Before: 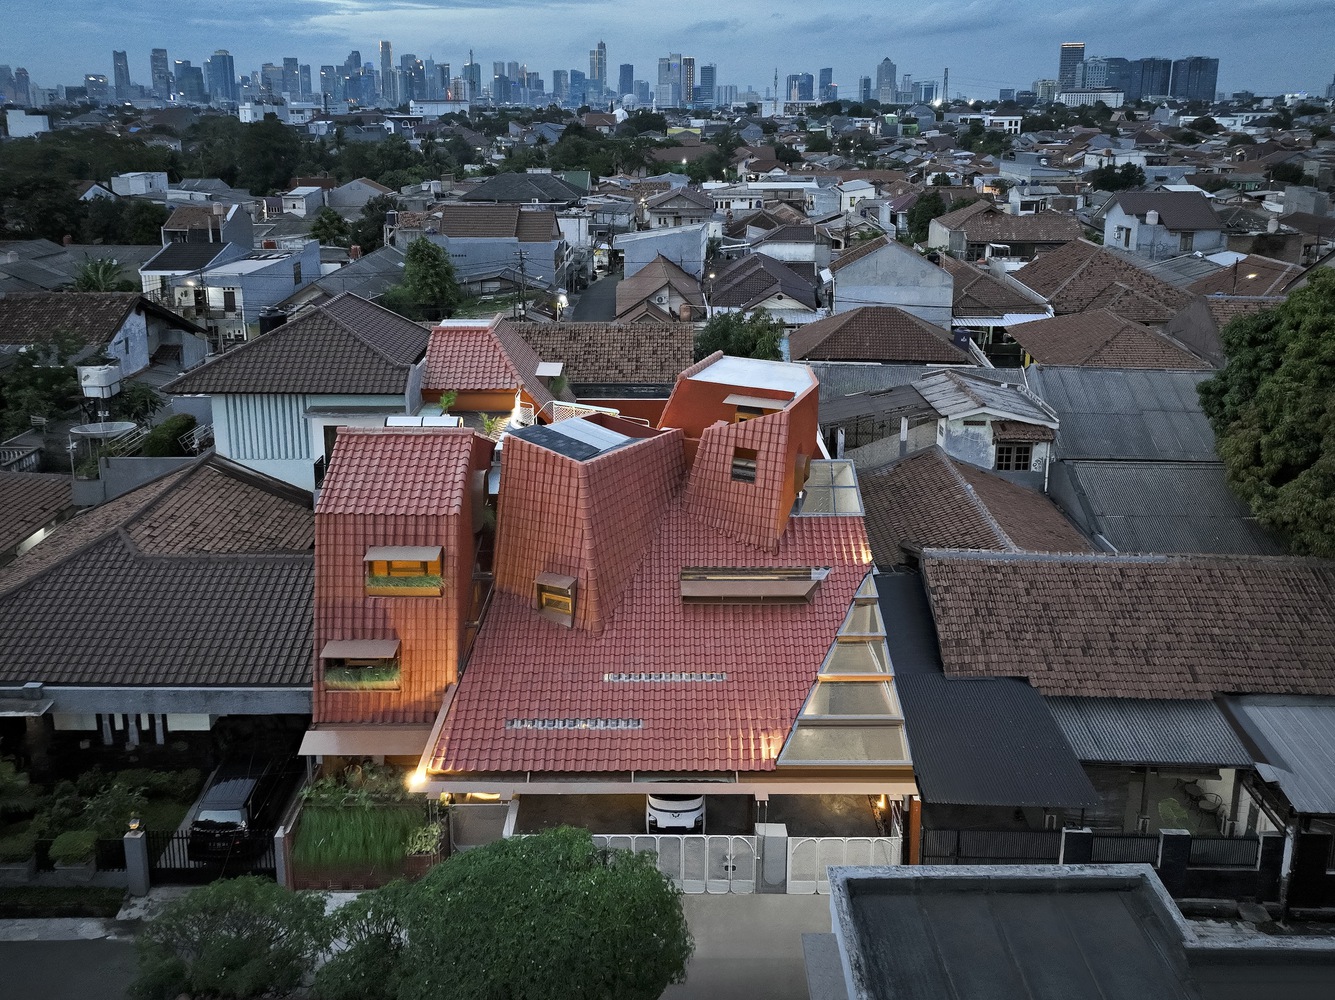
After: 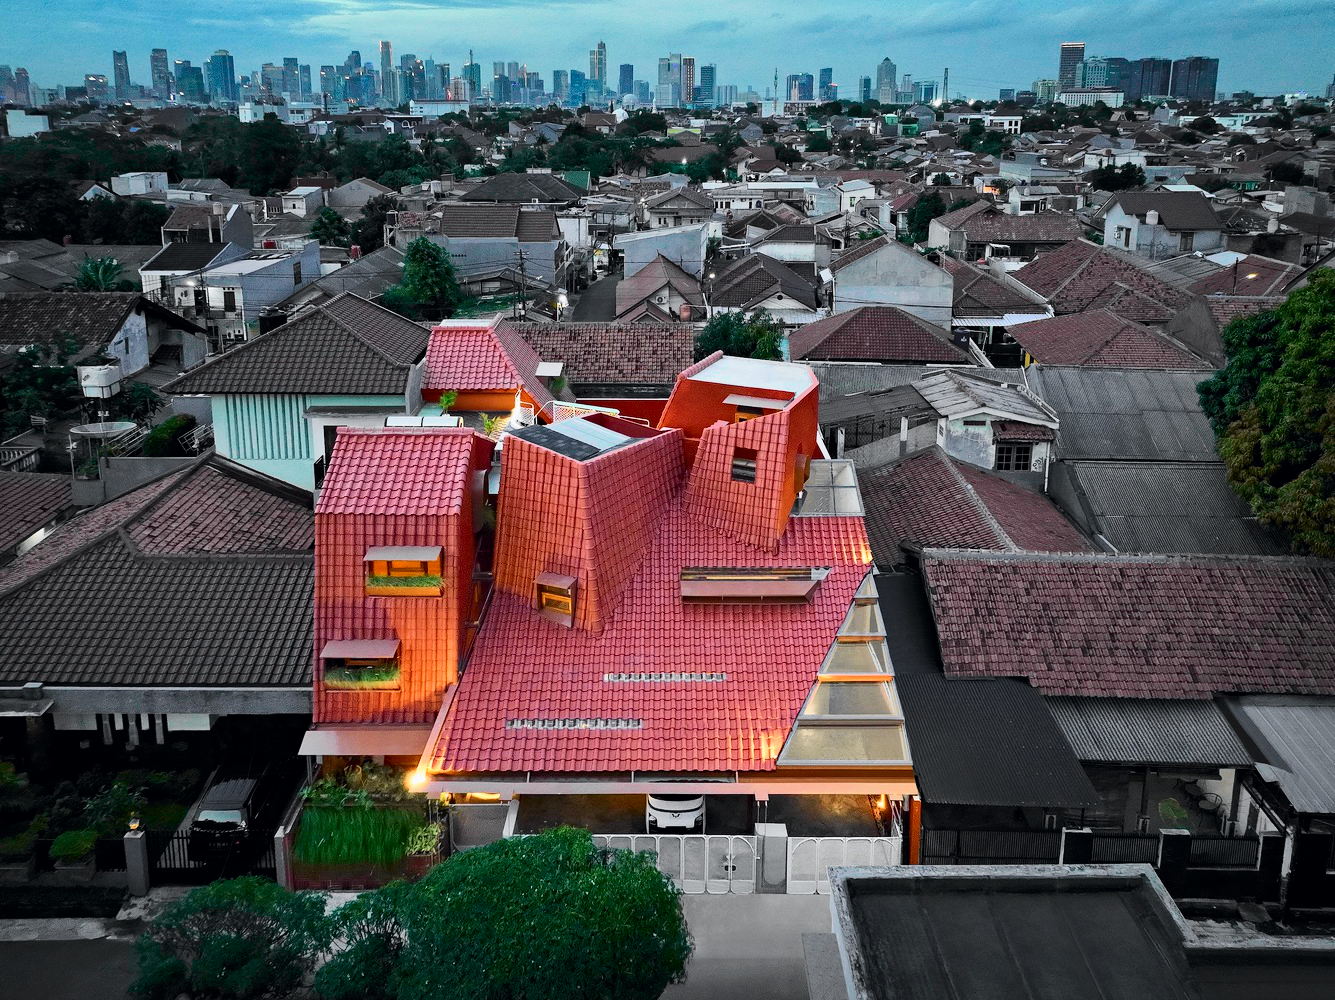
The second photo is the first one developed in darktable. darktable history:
contrast brightness saturation: contrast 0.046
tone curve: curves: ch0 [(0, 0) (0.071, 0.047) (0.266, 0.26) (0.491, 0.552) (0.753, 0.818) (1, 0.983)]; ch1 [(0, 0) (0.346, 0.307) (0.408, 0.369) (0.463, 0.443) (0.482, 0.493) (0.502, 0.5) (0.517, 0.518) (0.546, 0.587) (0.588, 0.643) (0.651, 0.709) (1, 1)]; ch2 [(0, 0) (0.346, 0.34) (0.434, 0.46) (0.485, 0.494) (0.5, 0.494) (0.517, 0.503) (0.535, 0.545) (0.583, 0.634) (0.625, 0.686) (1, 1)], color space Lab, independent channels, preserve colors none
